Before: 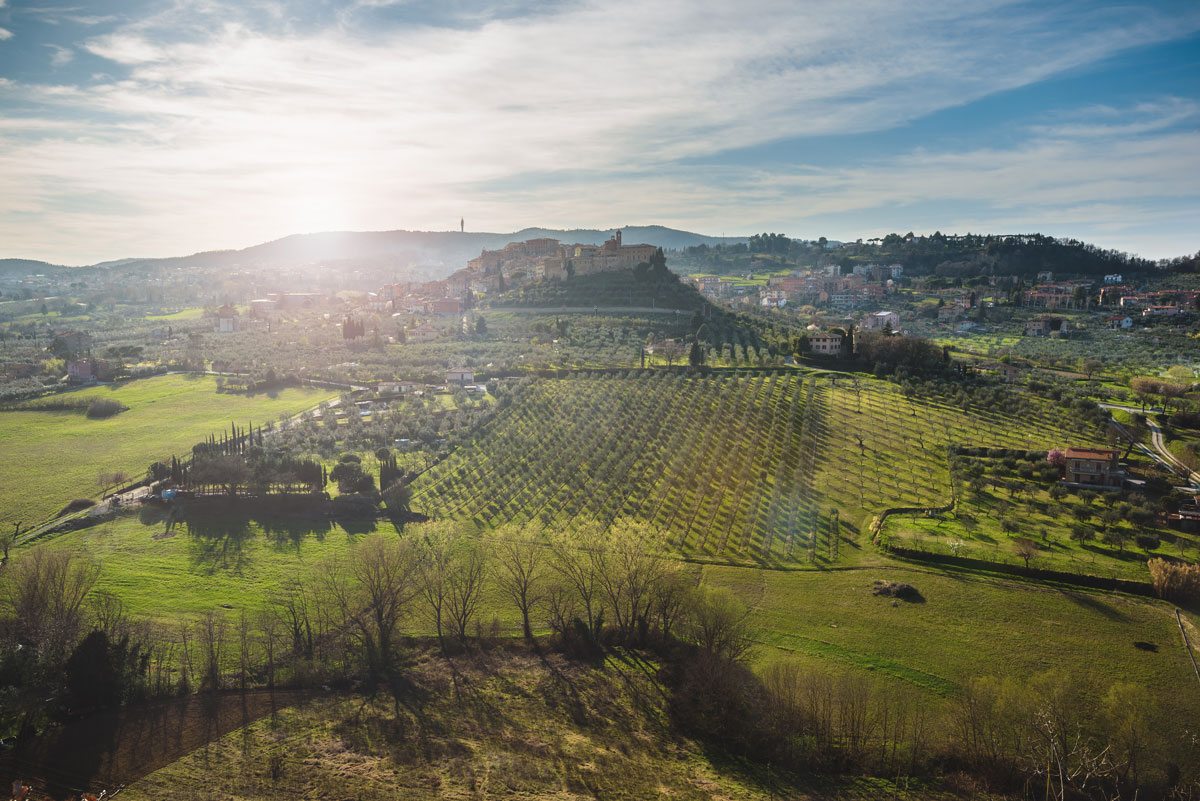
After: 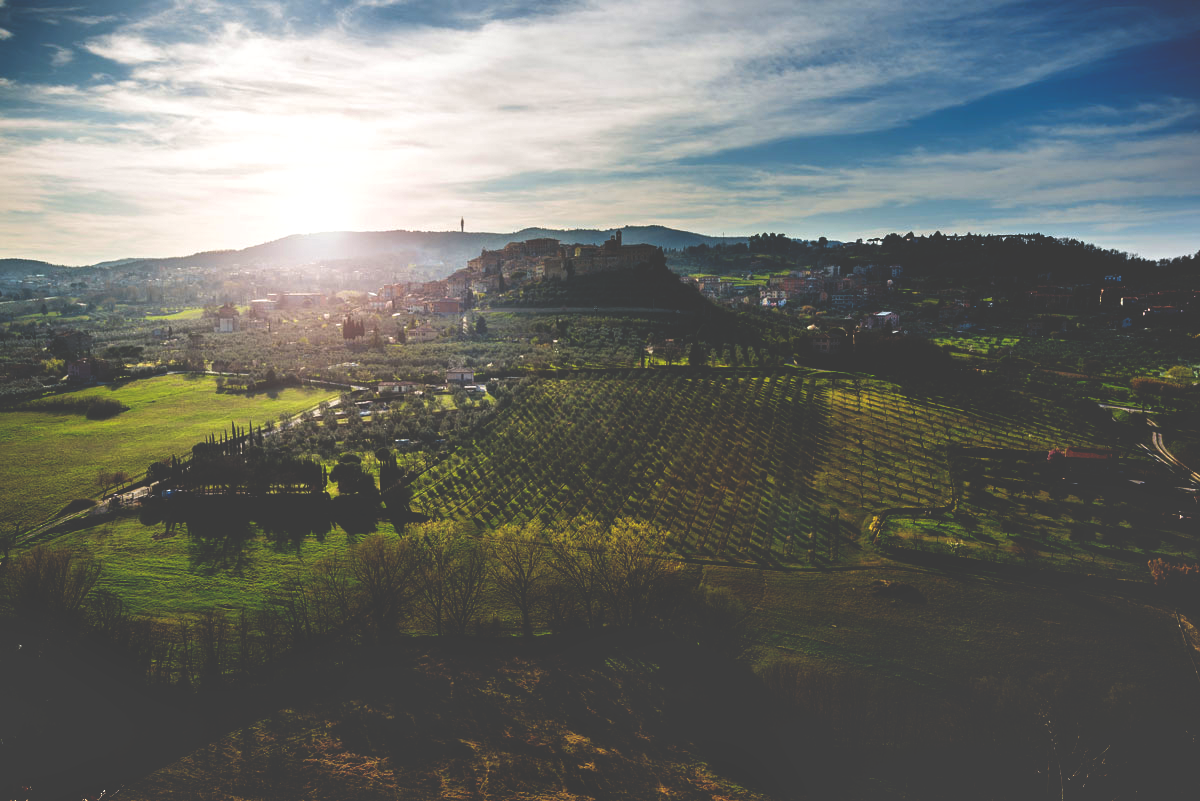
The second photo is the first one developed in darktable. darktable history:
shadows and highlights: radius 44.78, white point adjustment 6.64, compress 79.65%, highlights color adjustment 78.42%, soften with gaussian
exposure: exposure -0.36 EV, compensate highlight preservation false
tone equalizer: on, module defaults
base curve: curves: ch0 [(0, 0.036) (0.083, 0.04) (0.804, 1)], preserve colors none
